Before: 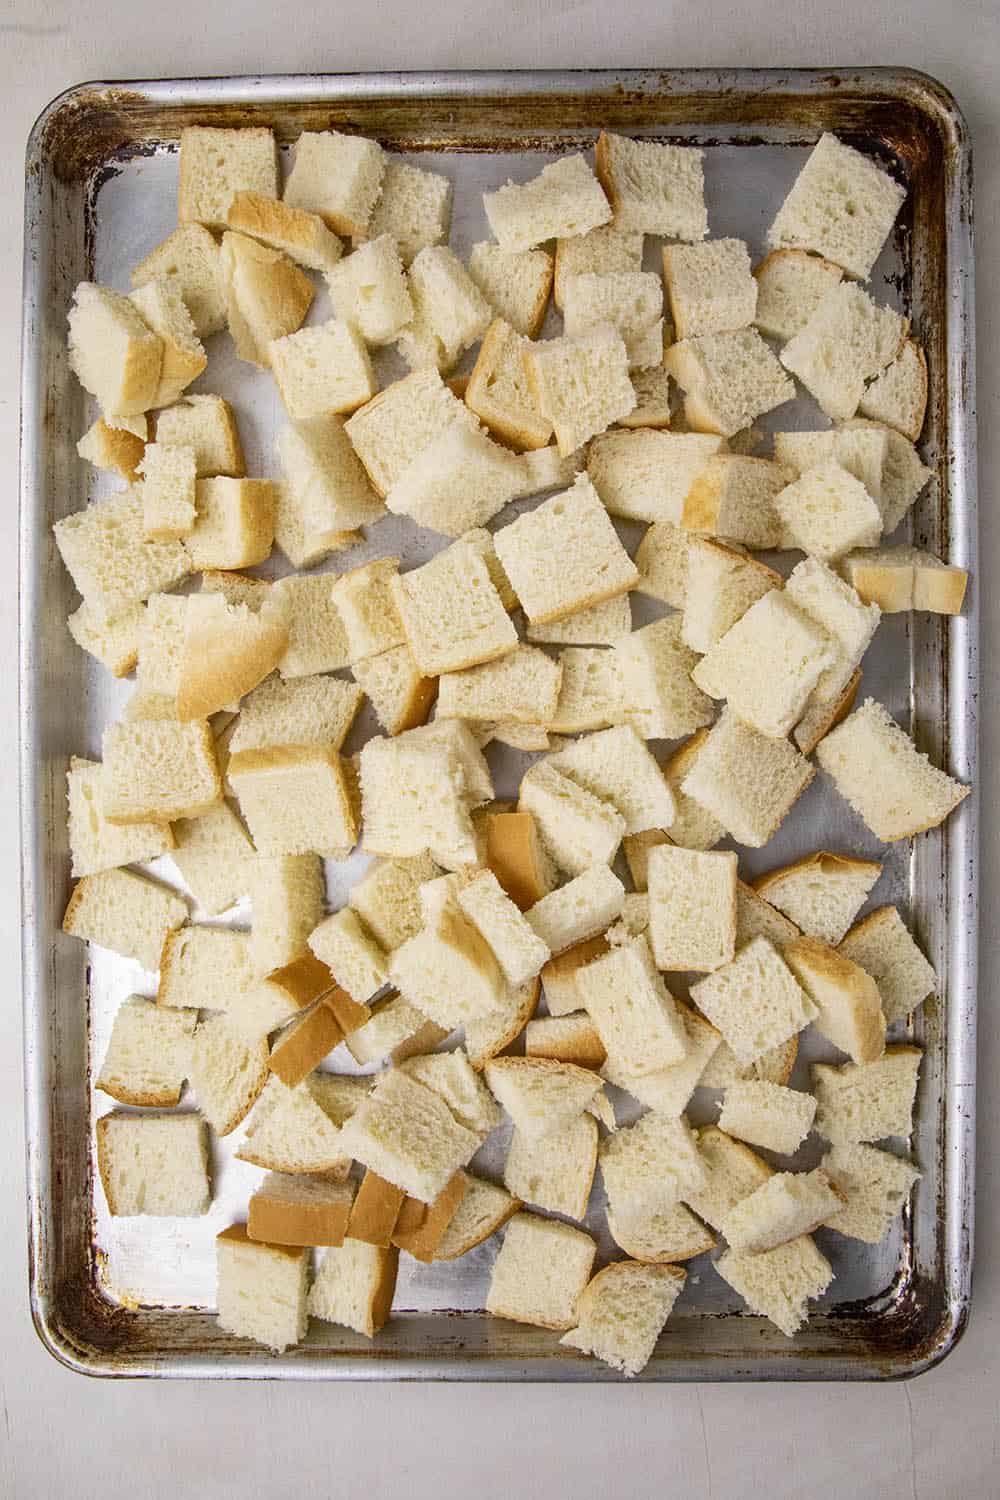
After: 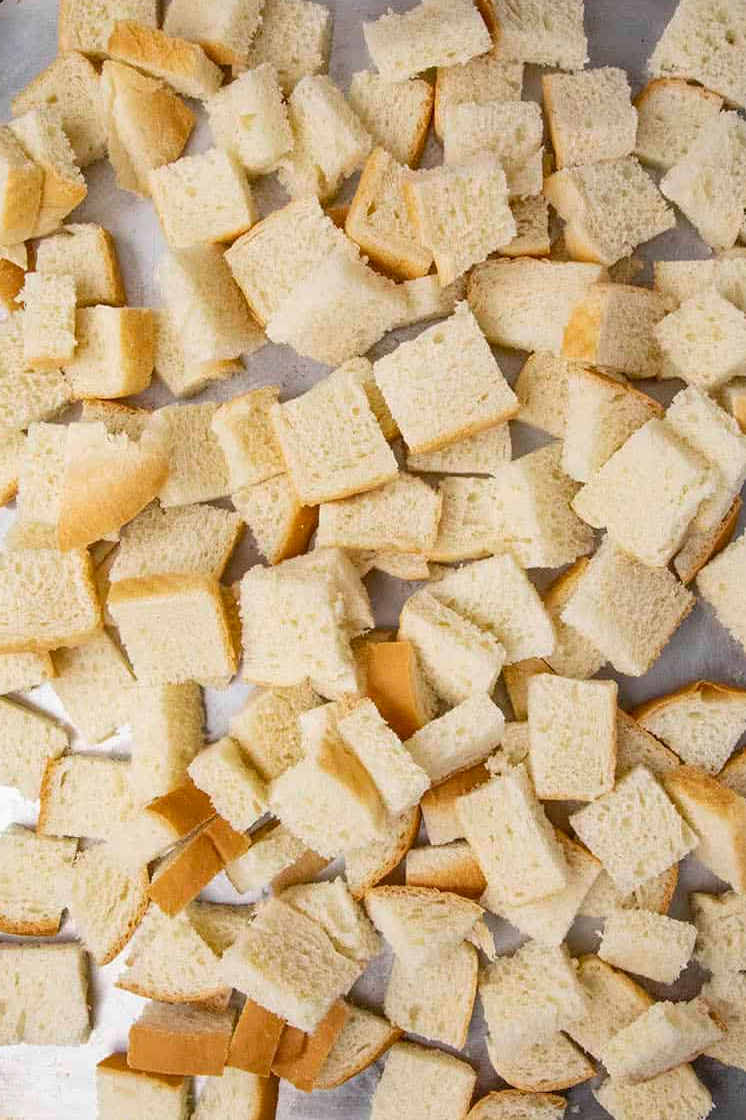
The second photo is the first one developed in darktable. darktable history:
local contrast: mode bilateral grid, contrast 100, coarseness 100, detail 91%, midtone range 0.2
exposure: exposure -0.015 EV, compensate highlight preservation false
crop and rotate: left 12.02%, top 11.457%, right 13.305%, bottom 13.832%
